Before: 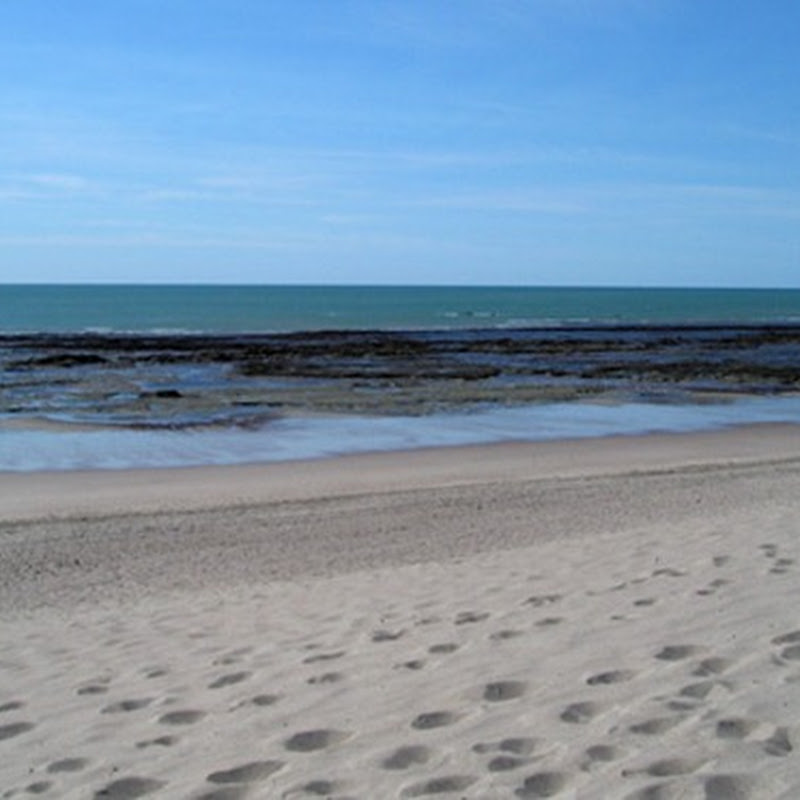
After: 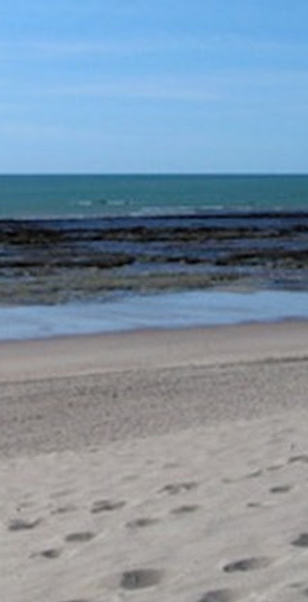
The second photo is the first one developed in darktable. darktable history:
crop: left 45.721%, top 13.393%, right 14.118%, bottom 10.01%
rotate and perspective: rotation -0.45°, automatic cropping original format, crop left 0.008, crop right 0.992, crop top 0.012, crop bottom 0.988
